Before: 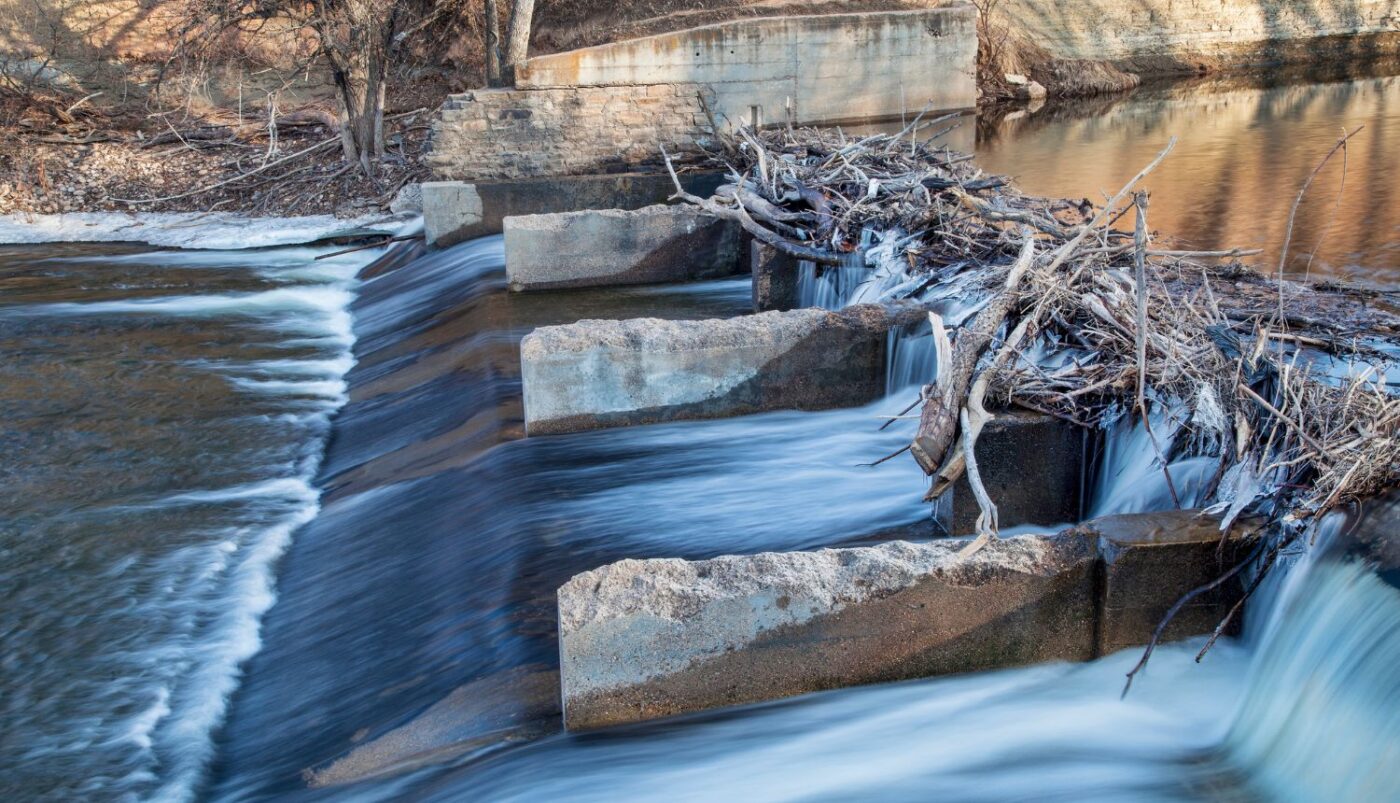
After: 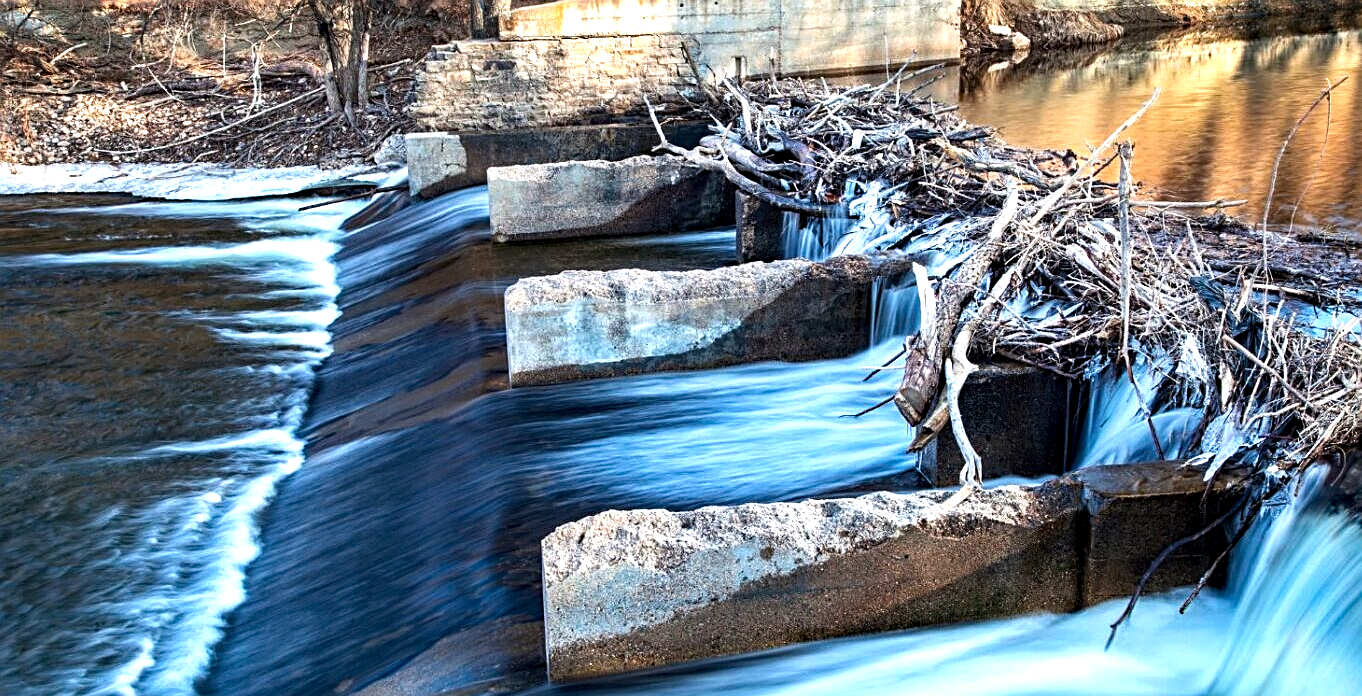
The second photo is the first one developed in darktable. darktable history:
crop: left 1.151%, top 6.134%, right 1.527%, bottom 7.177%
tone equalizer: -8 EV -1.12 EV, -7 EV -0.982 EV, -6 EV -0.858 EV, -5 EV -0.541 EV, -3 EV 0.557 EV, -2 EV 0.881 EV, -1 EV 1 EV, +0 EV 1.07 EV, edges refinement/feathering 500, mask exposure compensation -1.57 EV, preserve details guided filter
sharpen: on, module defaults
haze removal: strength 0.3, distance 0.254, compatibility mode true, adaptive false
local contrast: highlights 101%, shadows 100%, detail 119%, midtone range 0.2
color correction: highlights b* 0.05, saturation 1.11
